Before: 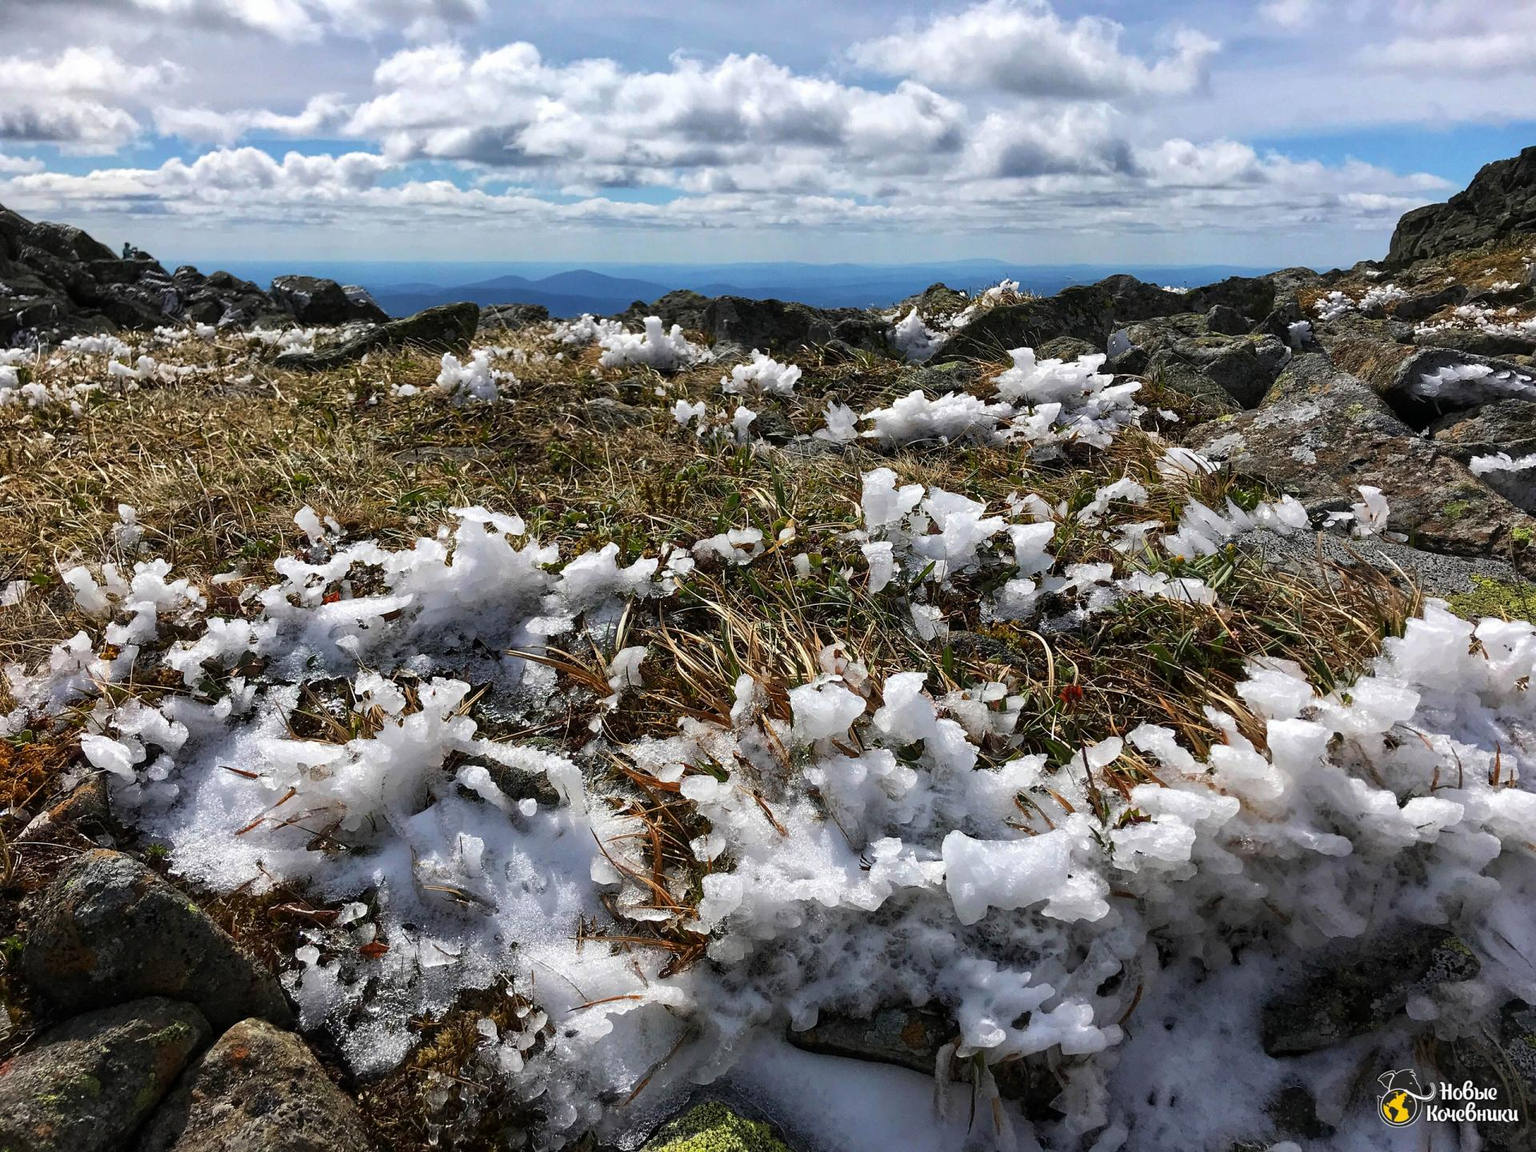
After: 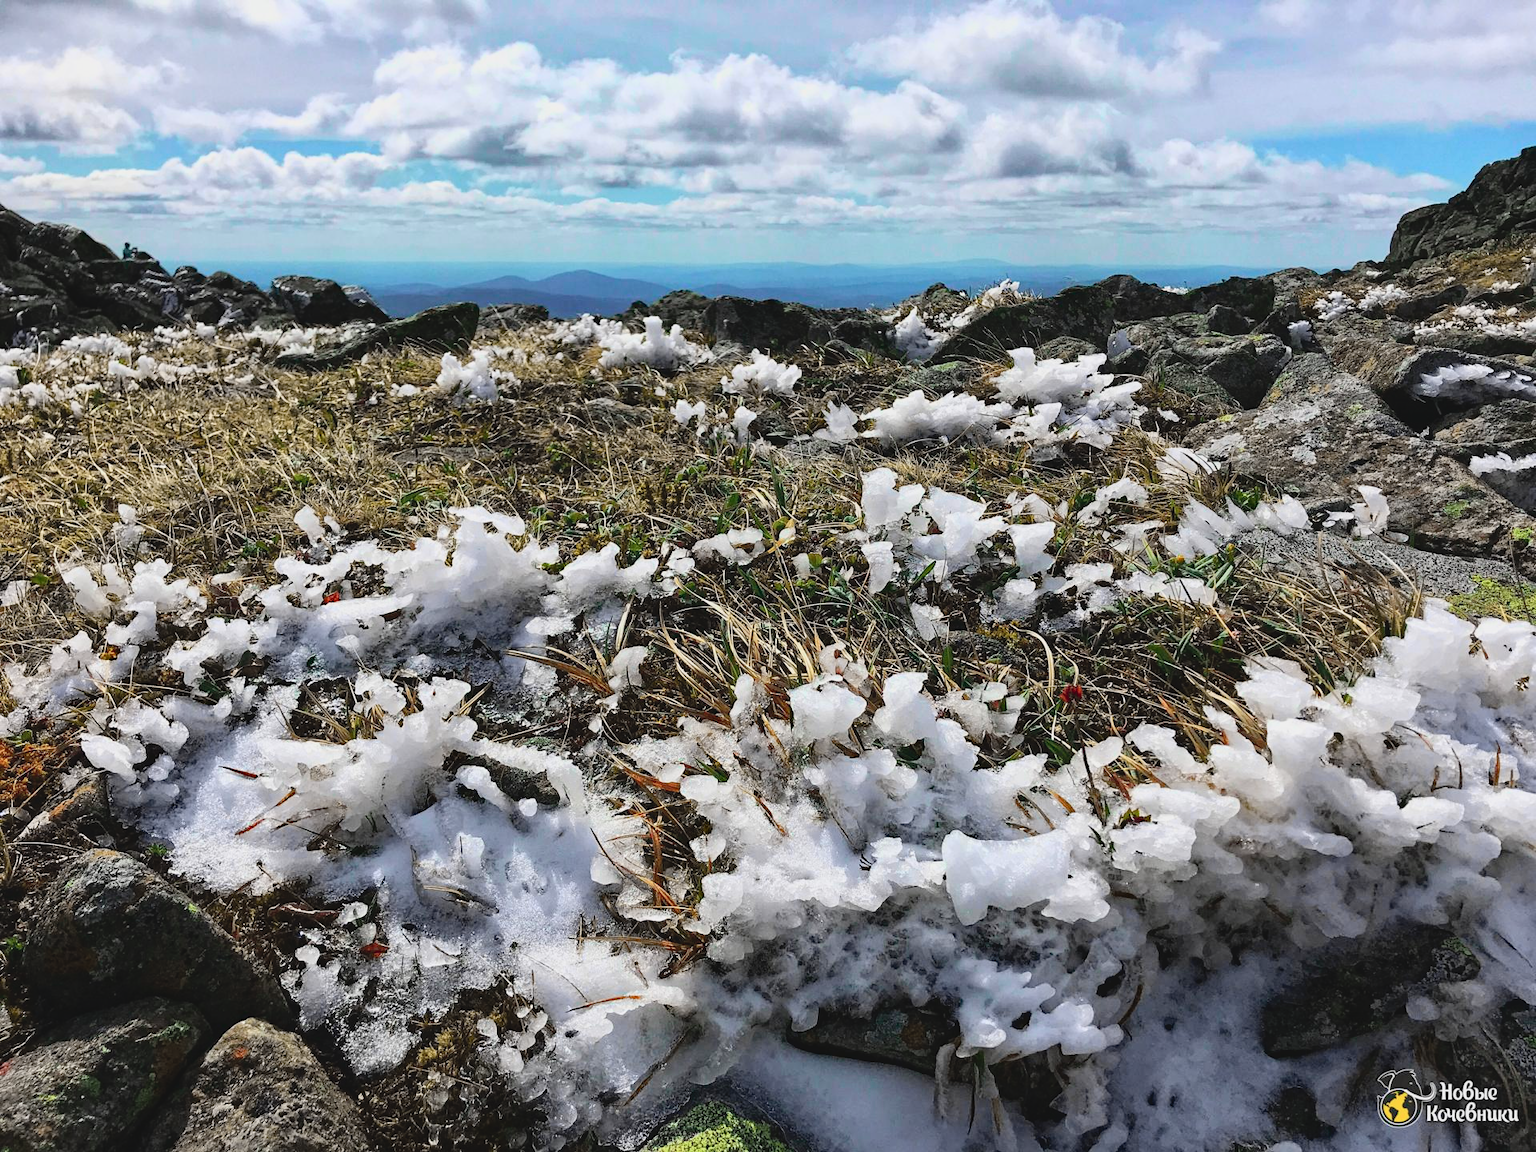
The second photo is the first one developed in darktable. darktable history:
contrast brightness saturation: contrast -0.103, saturation -0.081
tone curve: curves: ch0 [(0, 0.037) (0.045, 0.055) (0.155, 0.138) (0.29, 0.325) (0.428, 0.513) (0.604, 0.71) (0.824, 0.882) (1, 0.965)]; ch1 [(0, 0) (0.339, 0.334) (0.445, 0.419) (0.476, 0.454) (0.498, 0.498) (0.53, 0.515) (0.557, 0.556) (0.609, 0.649) (0.716, 0.746) (1, 1)]; ch2 [(0, 0) (0.327, 0.318) (0.417, 0.426) (0.46, 0.453) (0.502, 0.5) (0.526, 0.52) (0.554, 0.541) (0.626, 0.65) (0.749, 0.746) (1, 1)], color space Lab, independent channels, preserve colors none
haze removal: compatibility mode true, adaptive false
